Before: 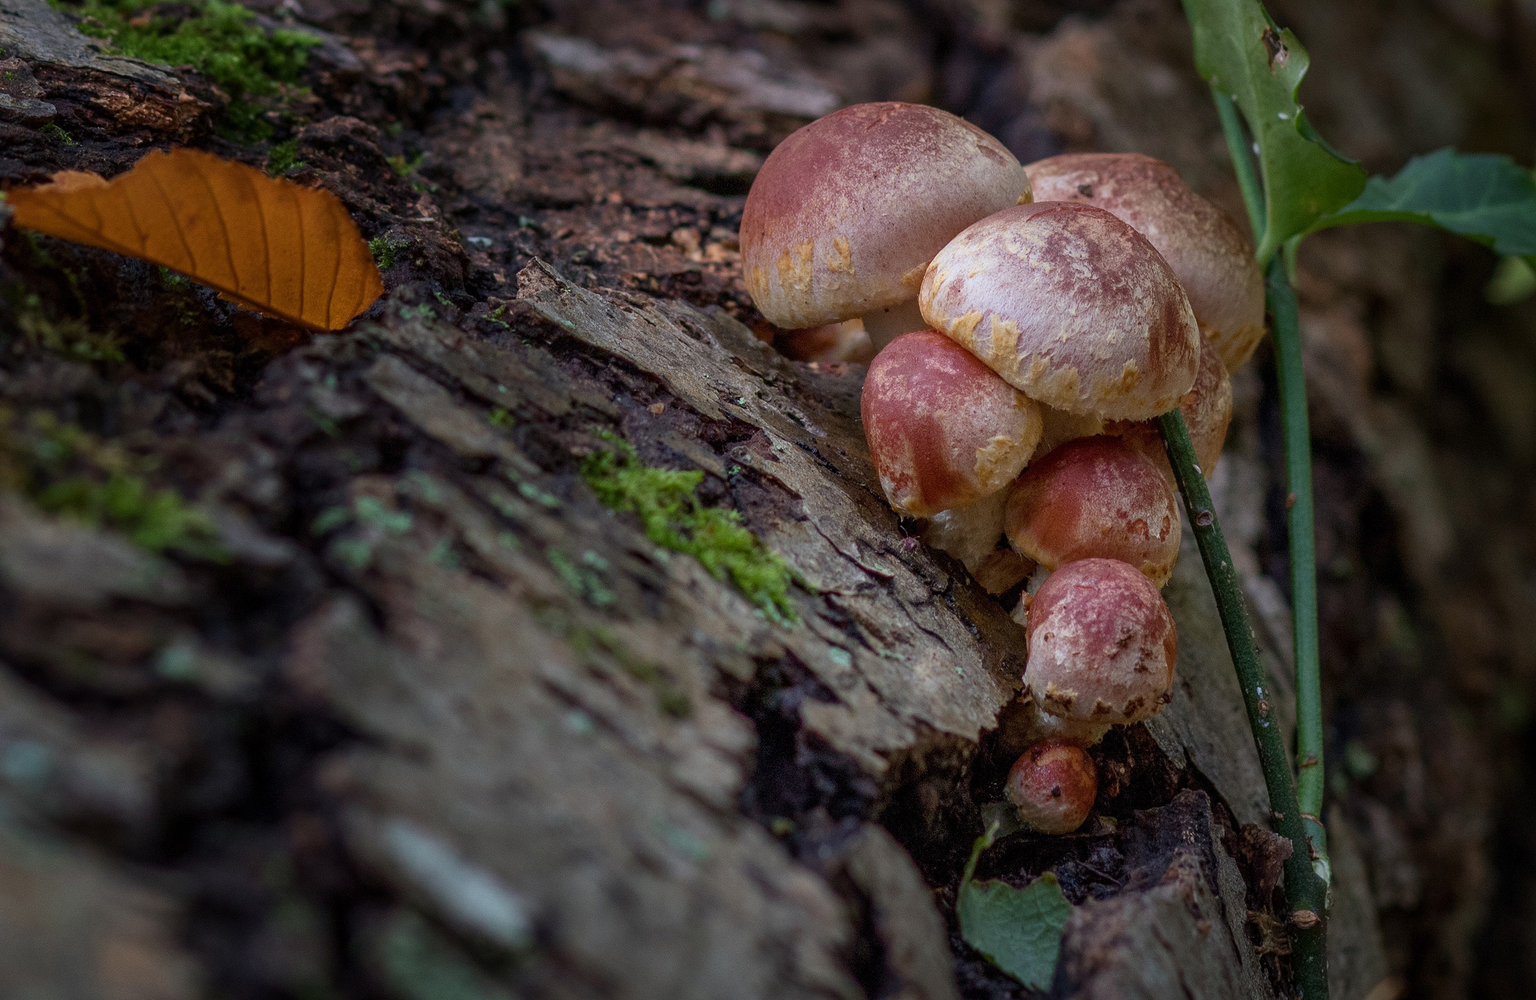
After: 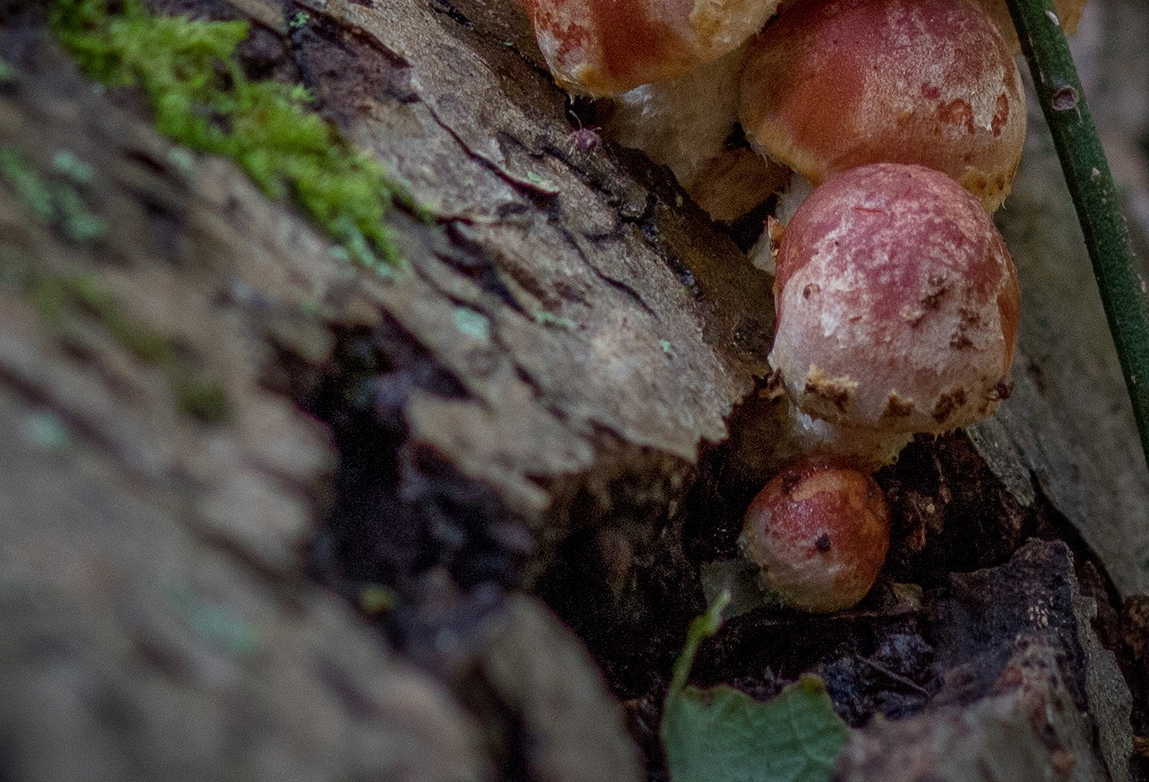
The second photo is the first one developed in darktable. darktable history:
vignetting: fall-off start 97.35%, fall-off radius 78.45%, saturation 0.385, width/height ratio 1.113
crop: left 35.846%, top 45.838%, right 18.181%, bottom 6.079%
